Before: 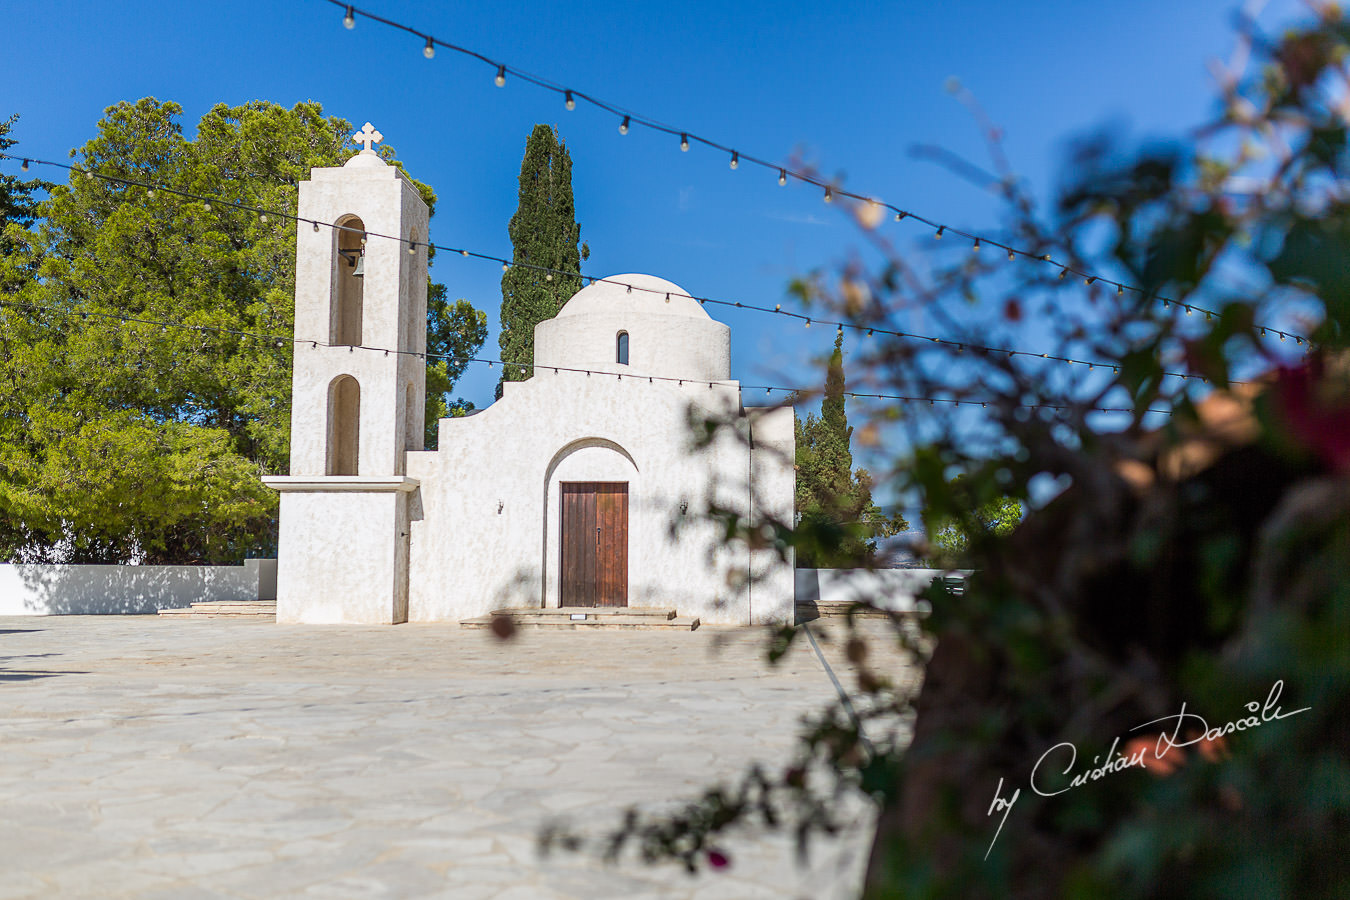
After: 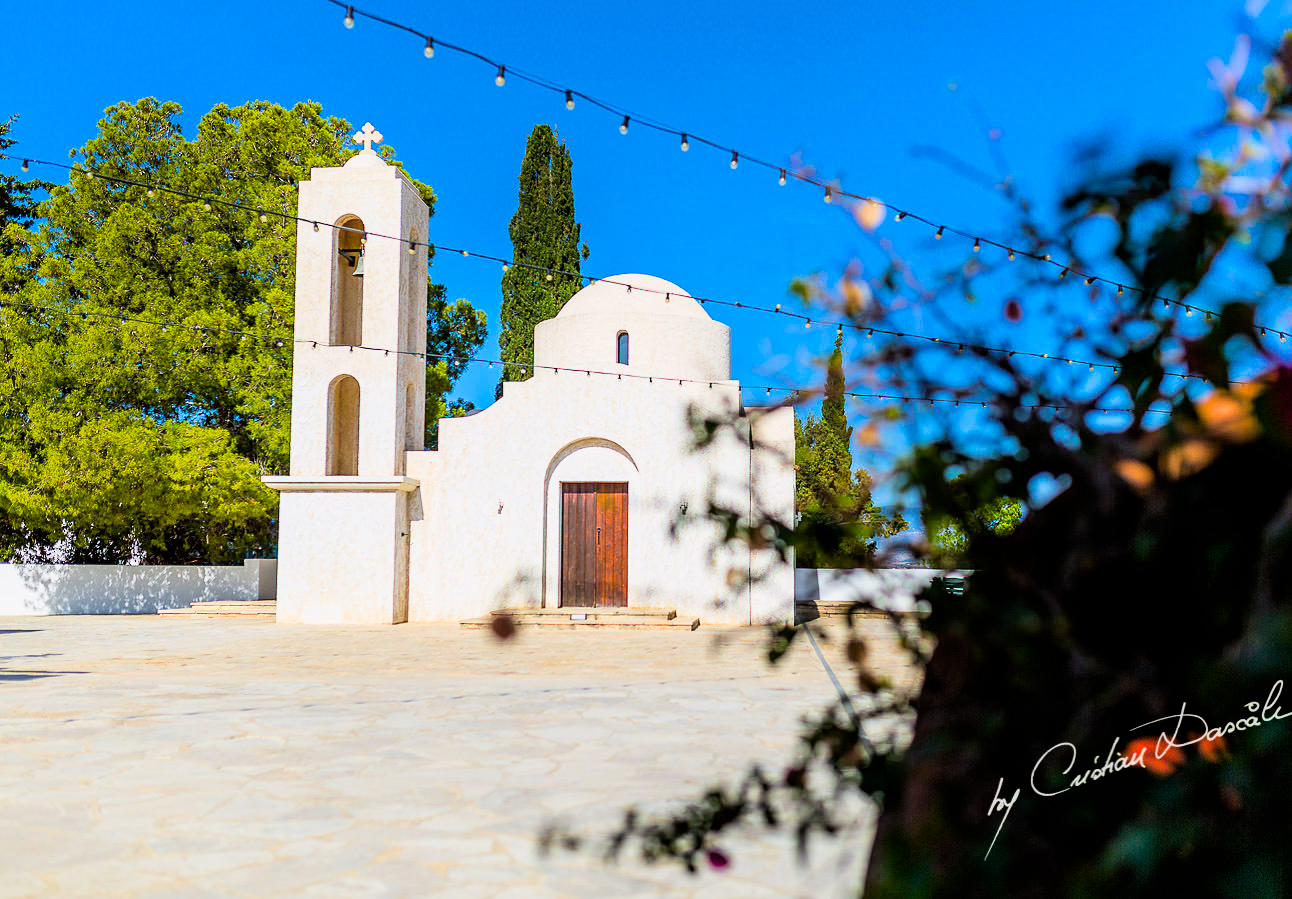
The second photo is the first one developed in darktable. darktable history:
contrast brightness saturation: saturation 0.177
color balance rgb: perceptual saturation grading › global saturation 36.769%, perceptual brilliance grading › global brilliance 20.539%, global vibrance 14.978%
filmic rgb: black relative exposure -5.07 EV, white relative exposure 3.98 EV, hardness 2.9, contrast 1.197, color science v6 (2022)
crop: right 4.241%, bottom 0.035%
